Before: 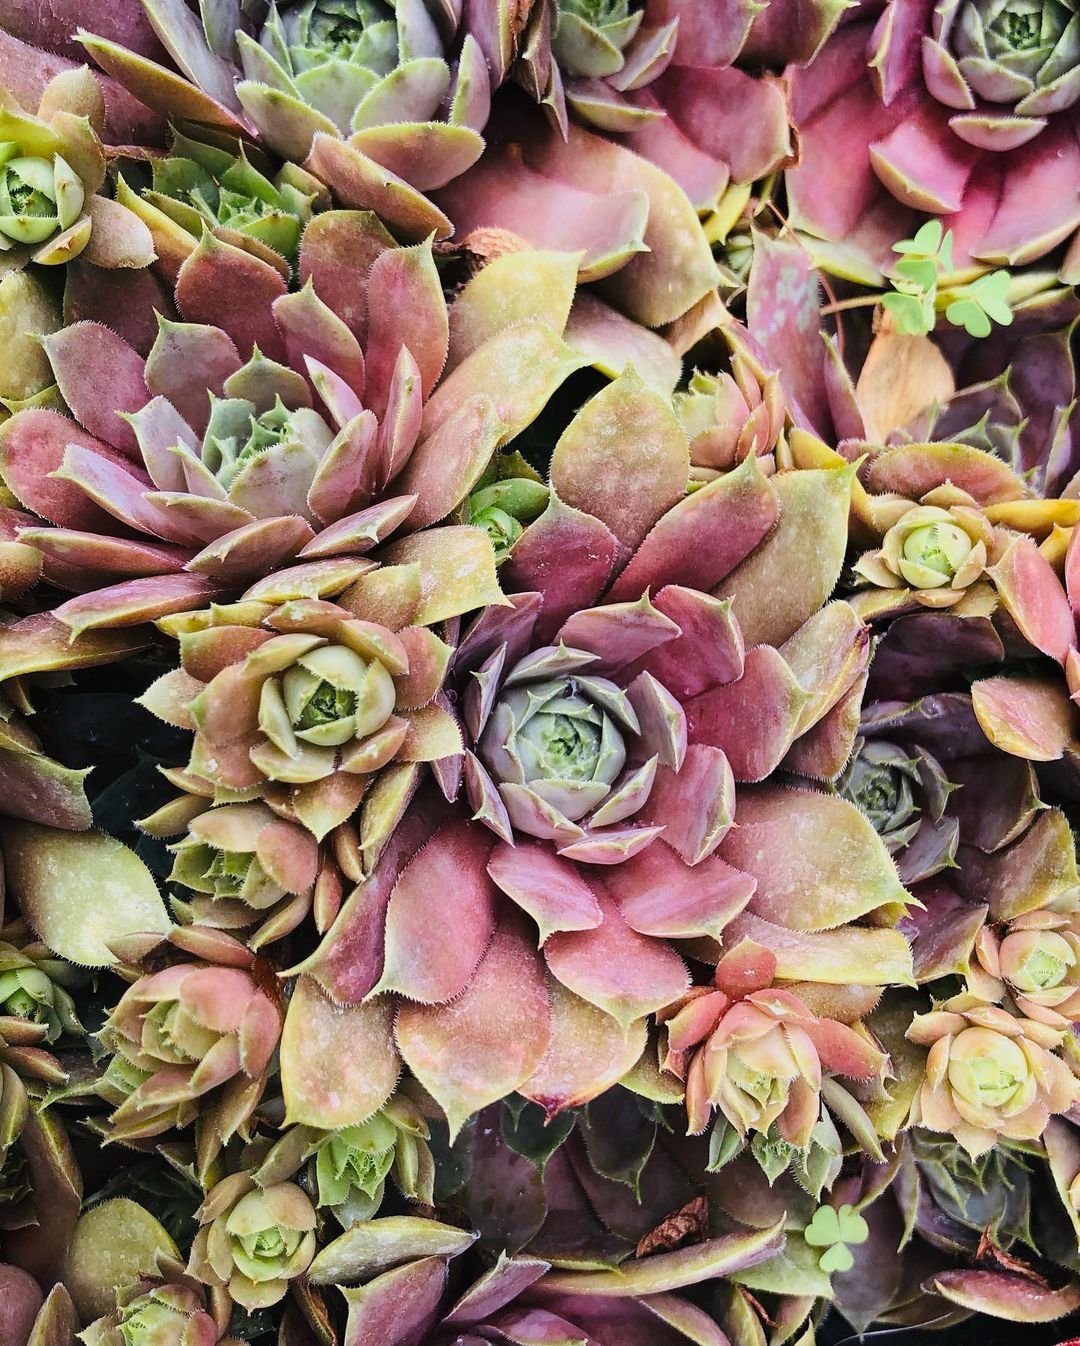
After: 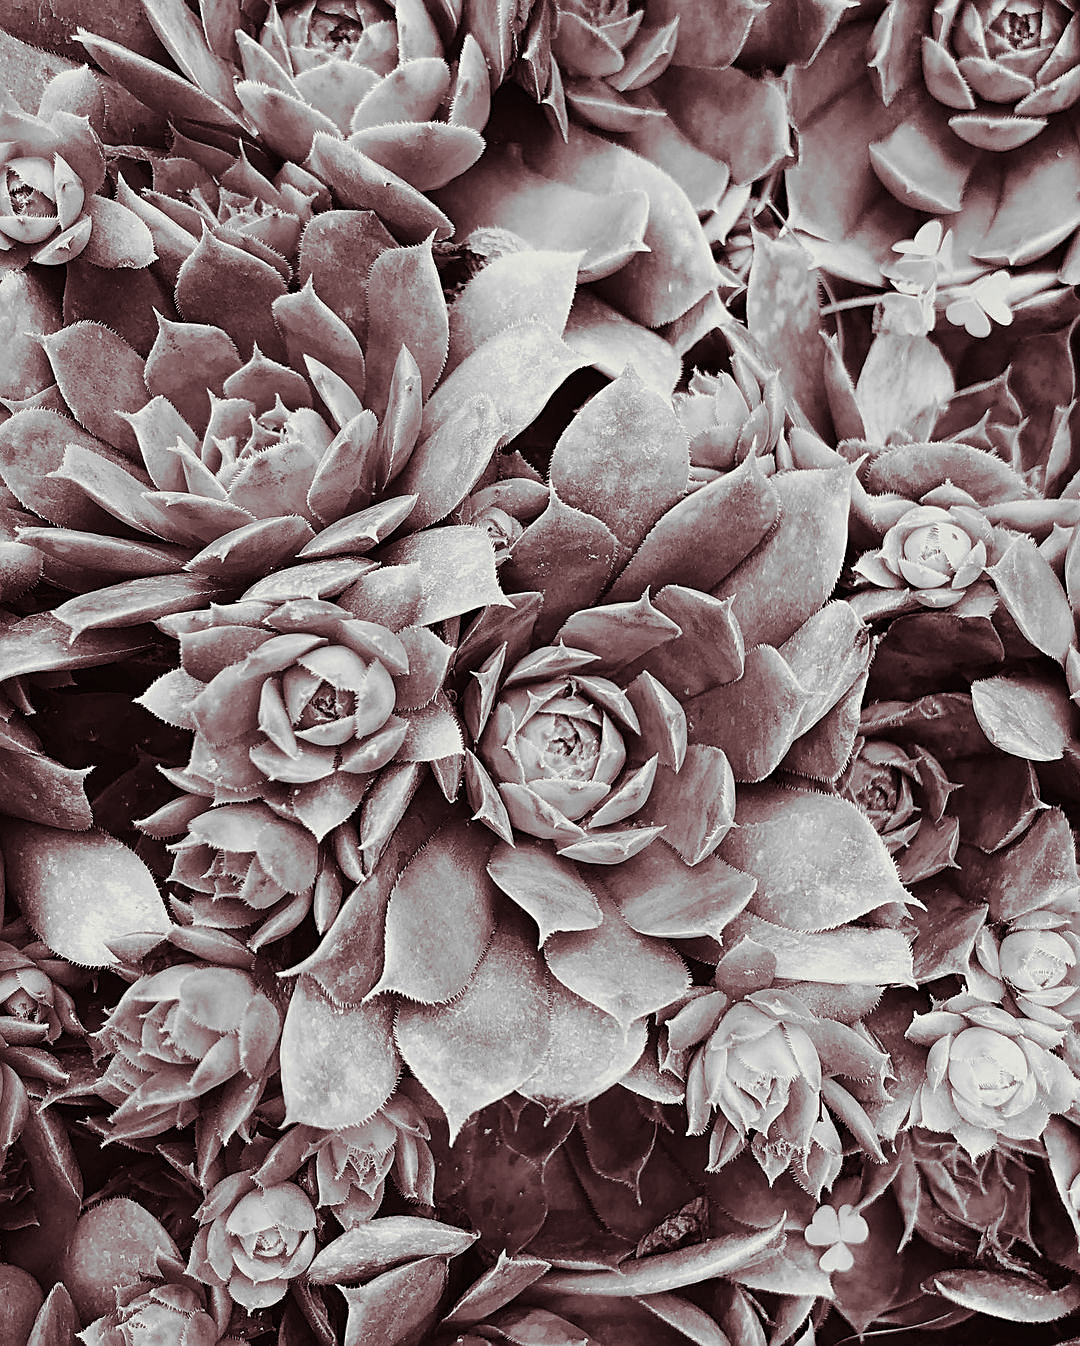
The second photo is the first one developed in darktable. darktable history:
sharpen: on, module defaults
color calibration: output R [0.946, 0.065, -0.013, 0], output G [-0.246, 1.264, -0.017, 0], output B [0.046, -0.098, 1.05, 0], illuminant custom, x 0.344, y 0.359, temperature 5045.54 K
split-toning: on, module defaults
monochrome: size 1
